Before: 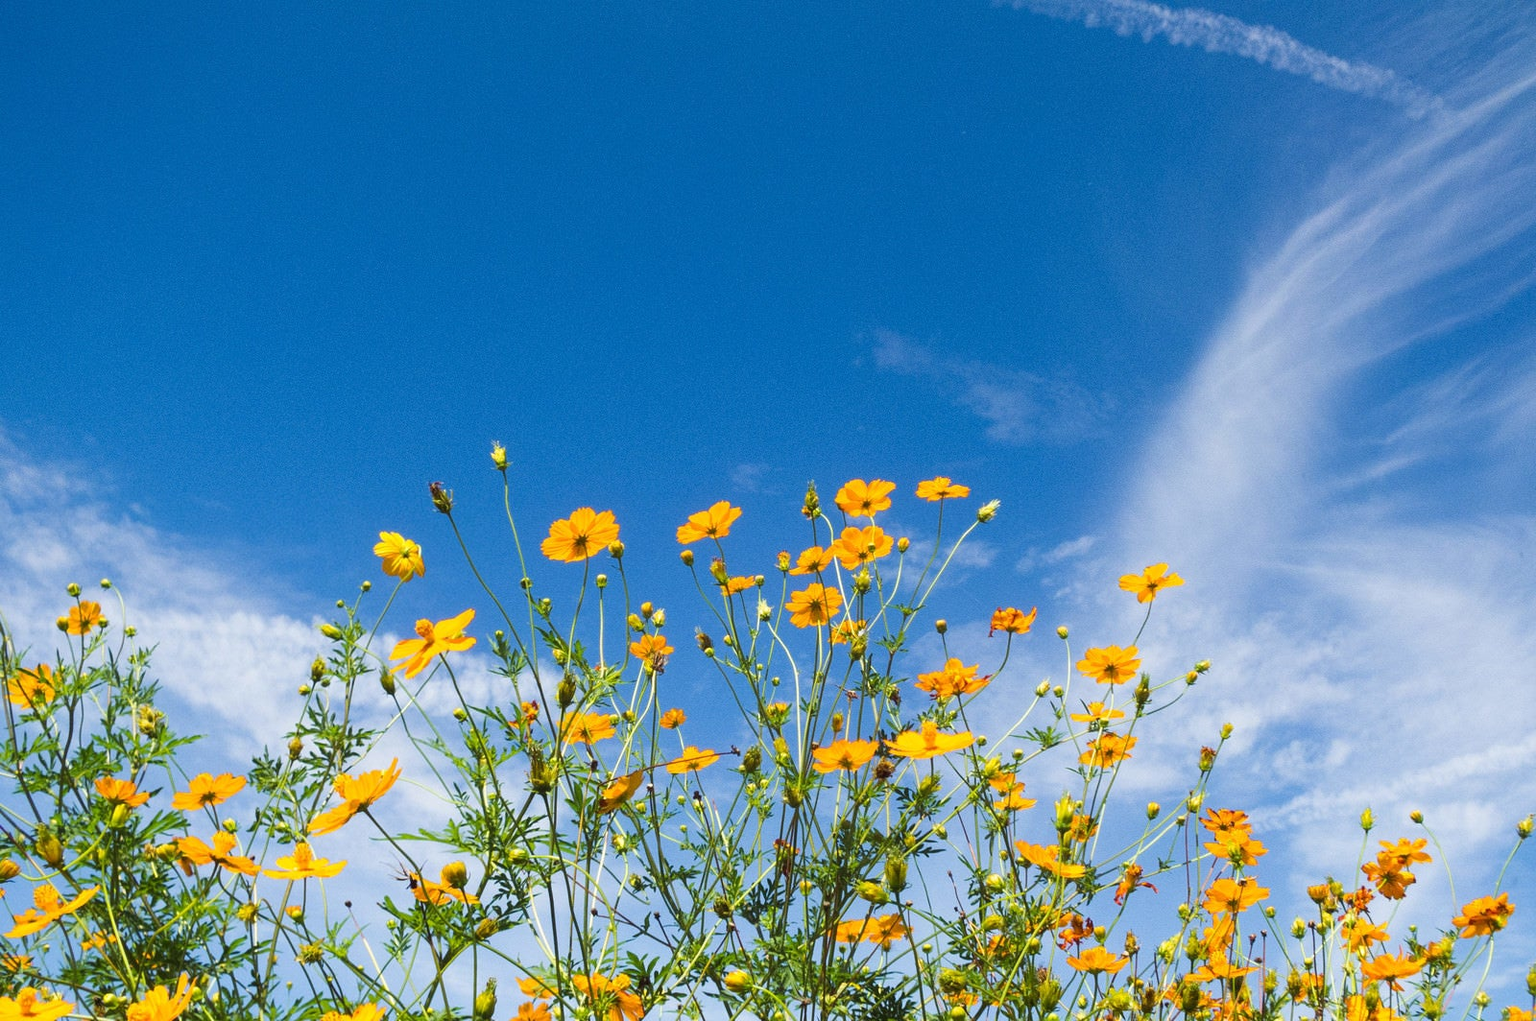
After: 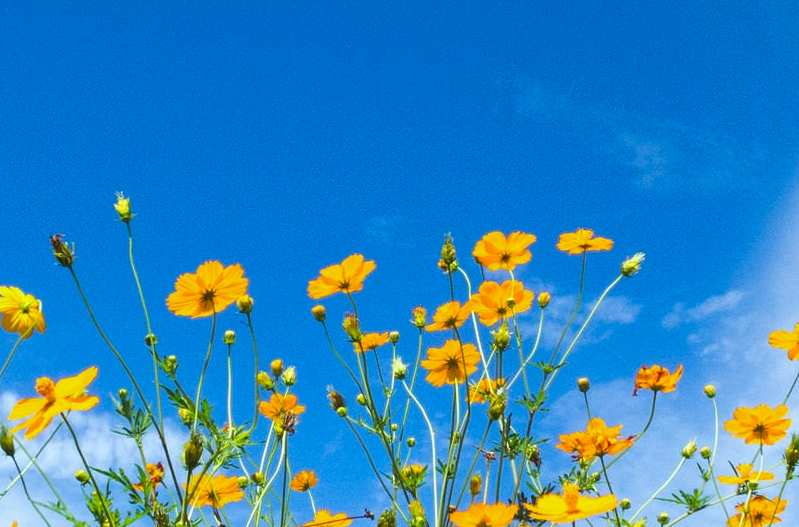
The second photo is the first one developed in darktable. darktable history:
crop: left 24.864%, top 25.191%, right 25.16%, bottom 25.222%
contrast brightness saturation: saturation 0.134
color calibration: illuminant Planckian (black body), adaptation linear Bradford (ICC v4), x 0.365, y 0.367, temperature 4419.84 K
